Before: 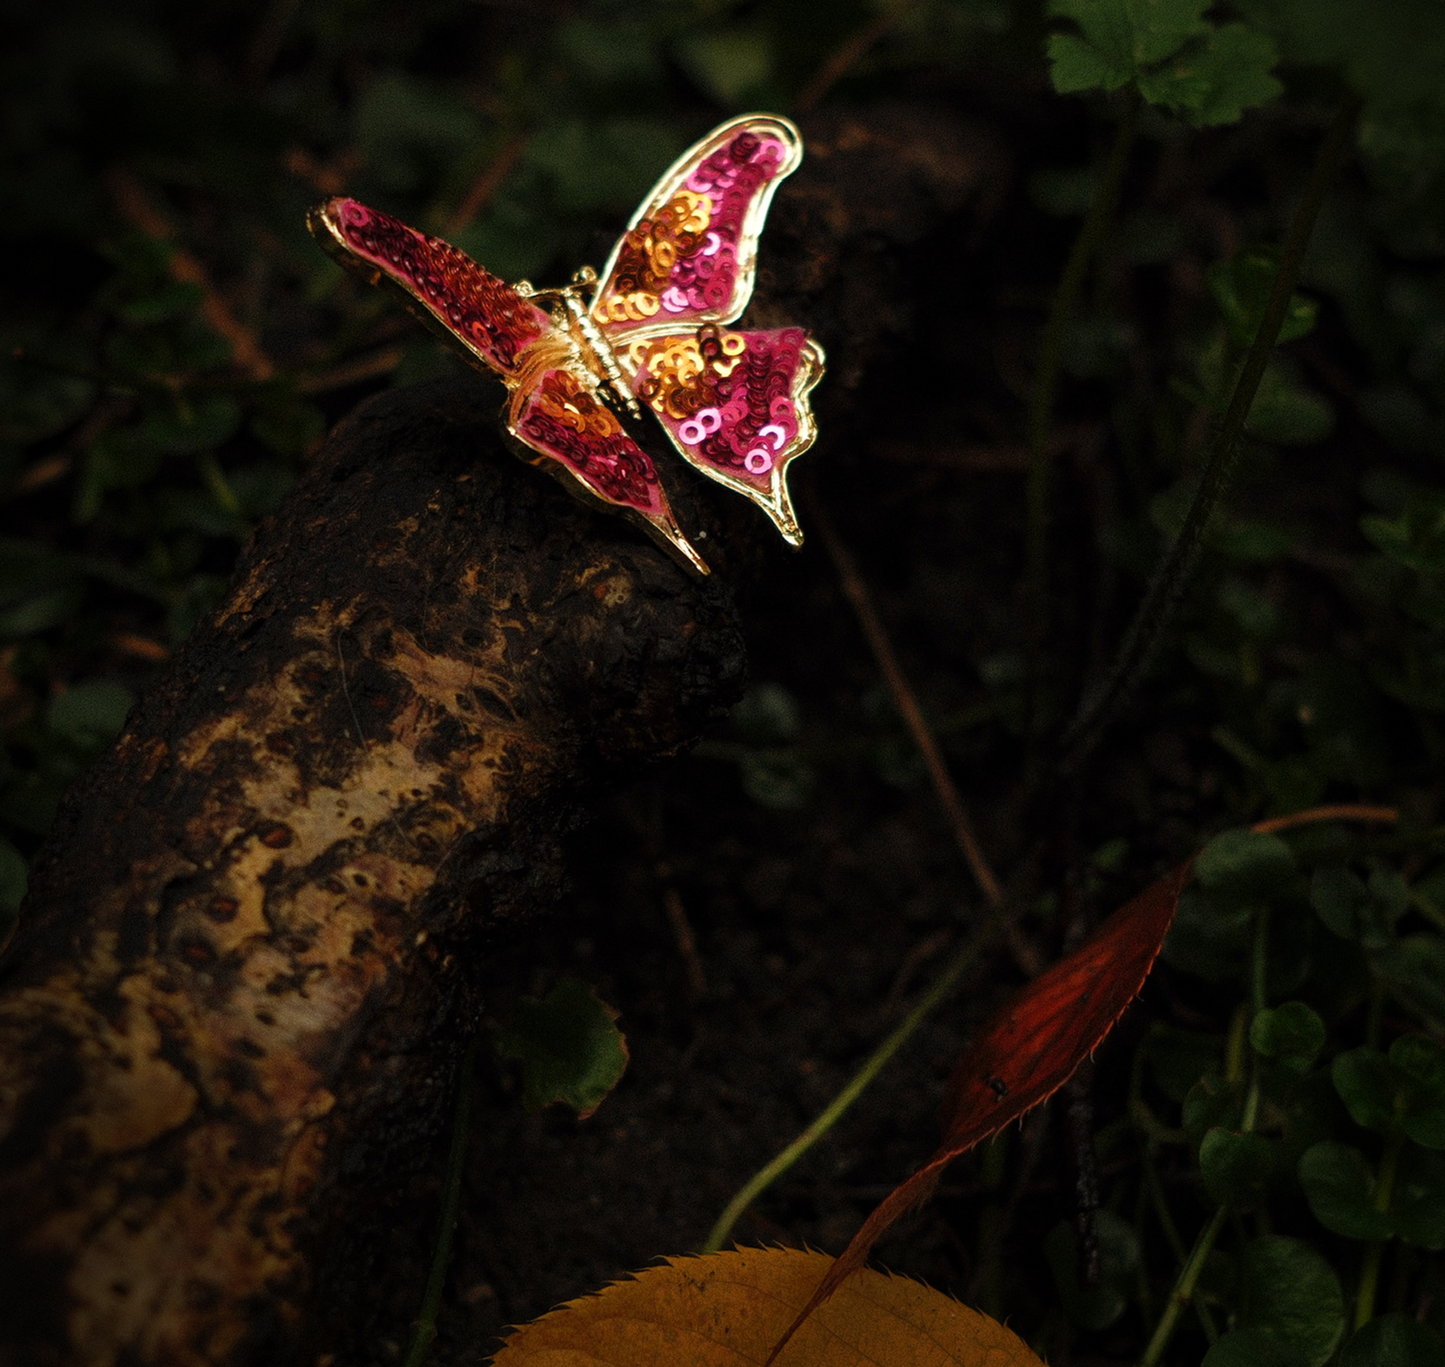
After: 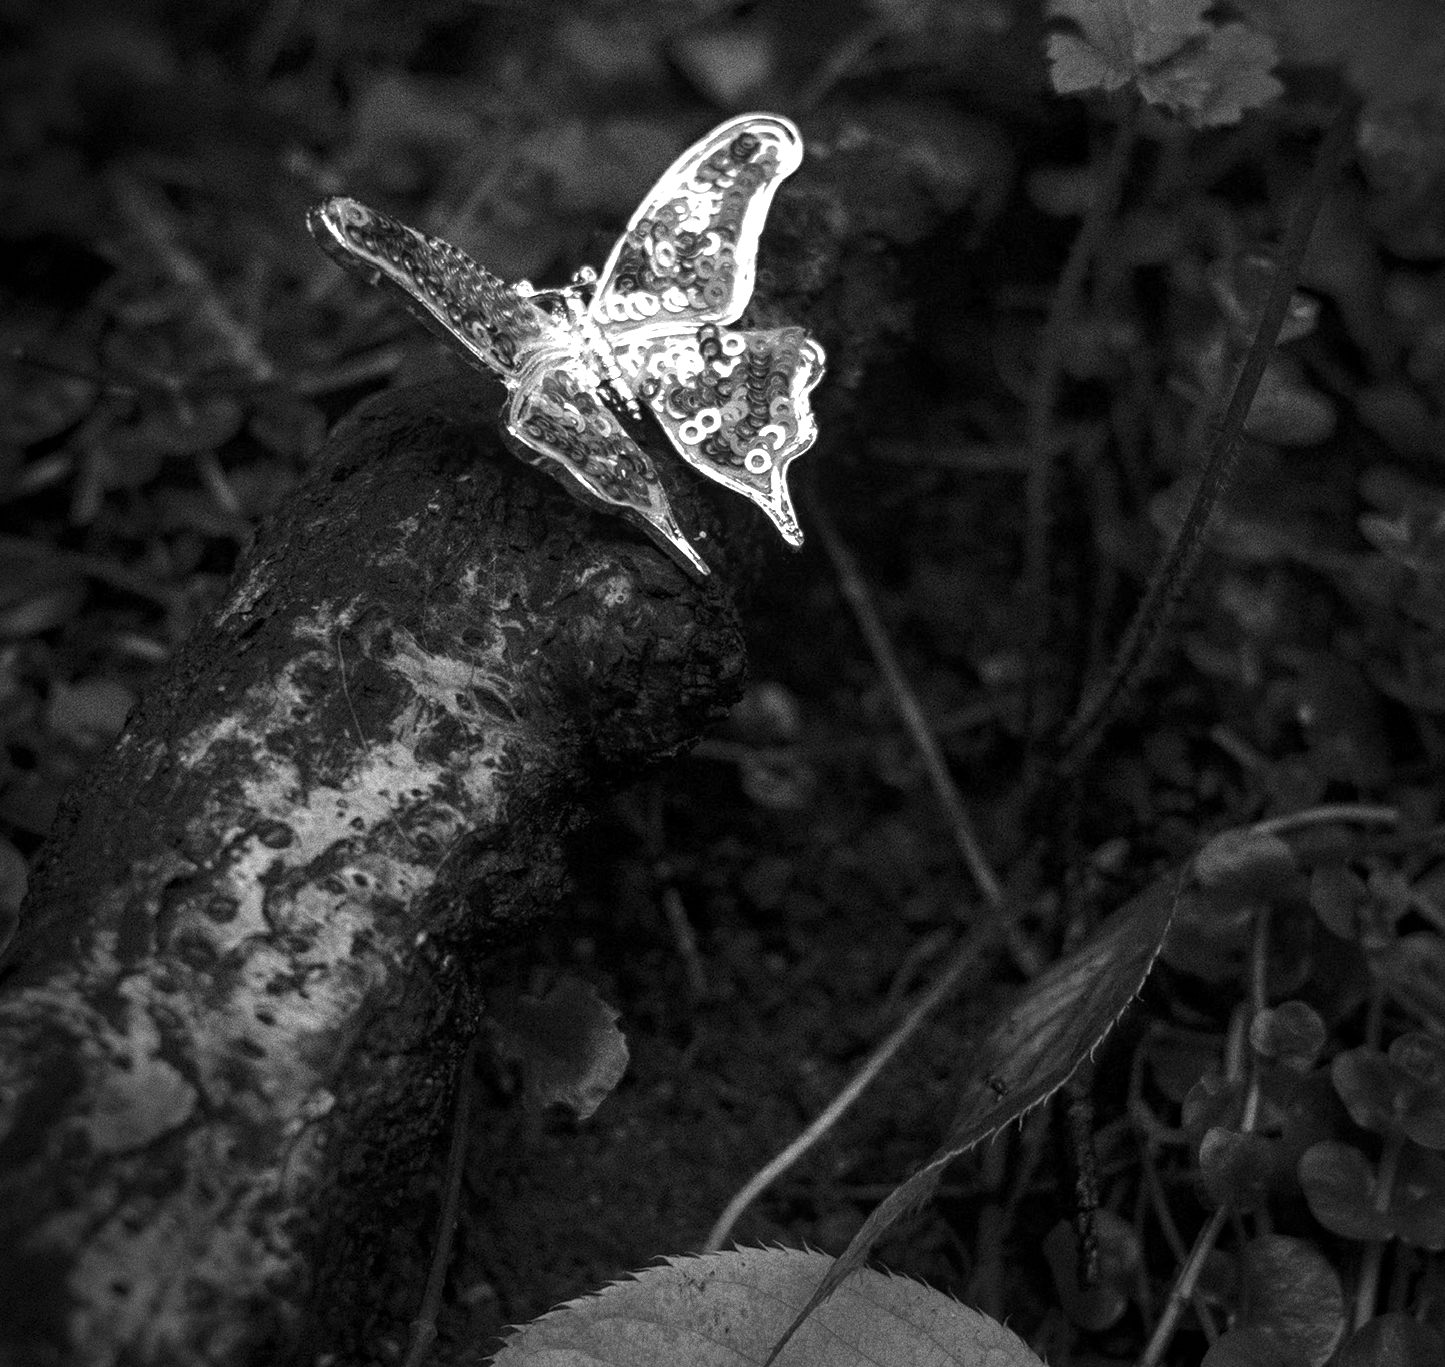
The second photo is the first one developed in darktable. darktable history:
grain: coarseness 0.47 ISO
exposure: black level correction 0, exposure 1.675 EV, compensate exposure bias true, compensate highlight preservation false
local contrast: on, module defaults
haze removal: compatibility mode true, adaptive false
white balance: red 0.924, blue 1.095
monochrome: a 16.01, b -2.65, highlights 0.52
color calibration: illuminant custom, x 0.432, y 0.395, temperature 3098 K
contrast equalizer: octaves 7, y [[0.6 ×6], [0.55 ×6], [0 ×6], [0 ×6], [0 ×6]], mix -0.2
